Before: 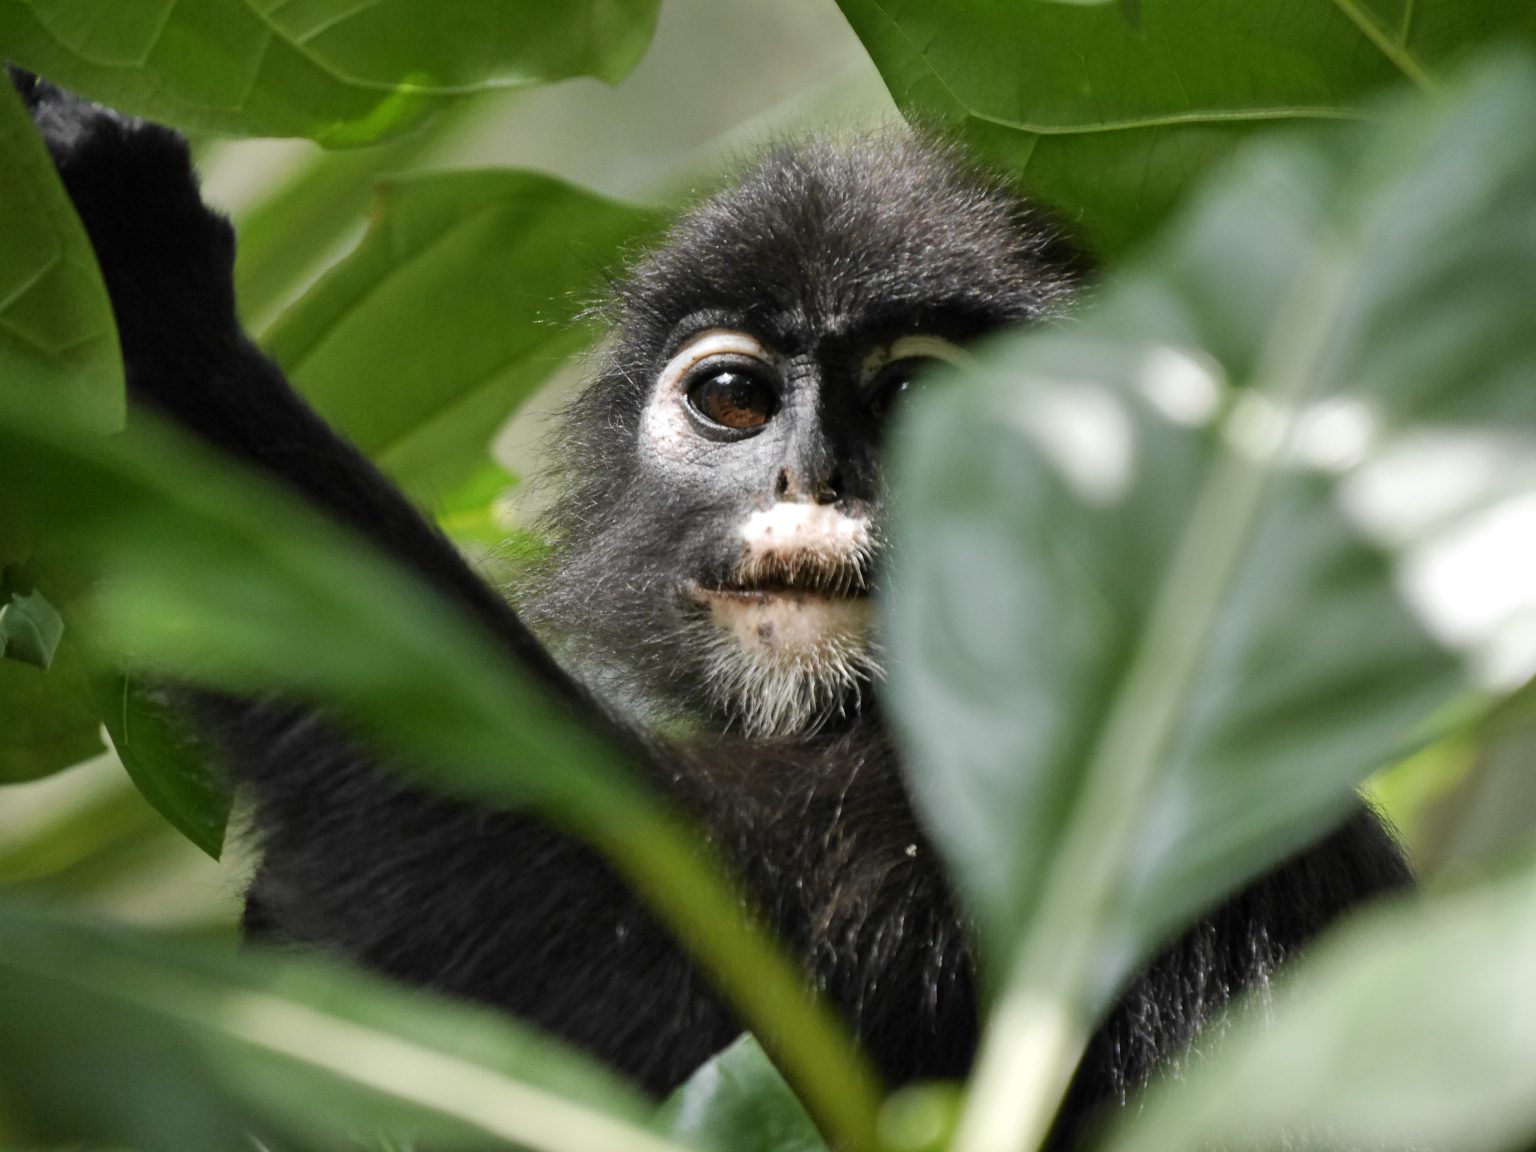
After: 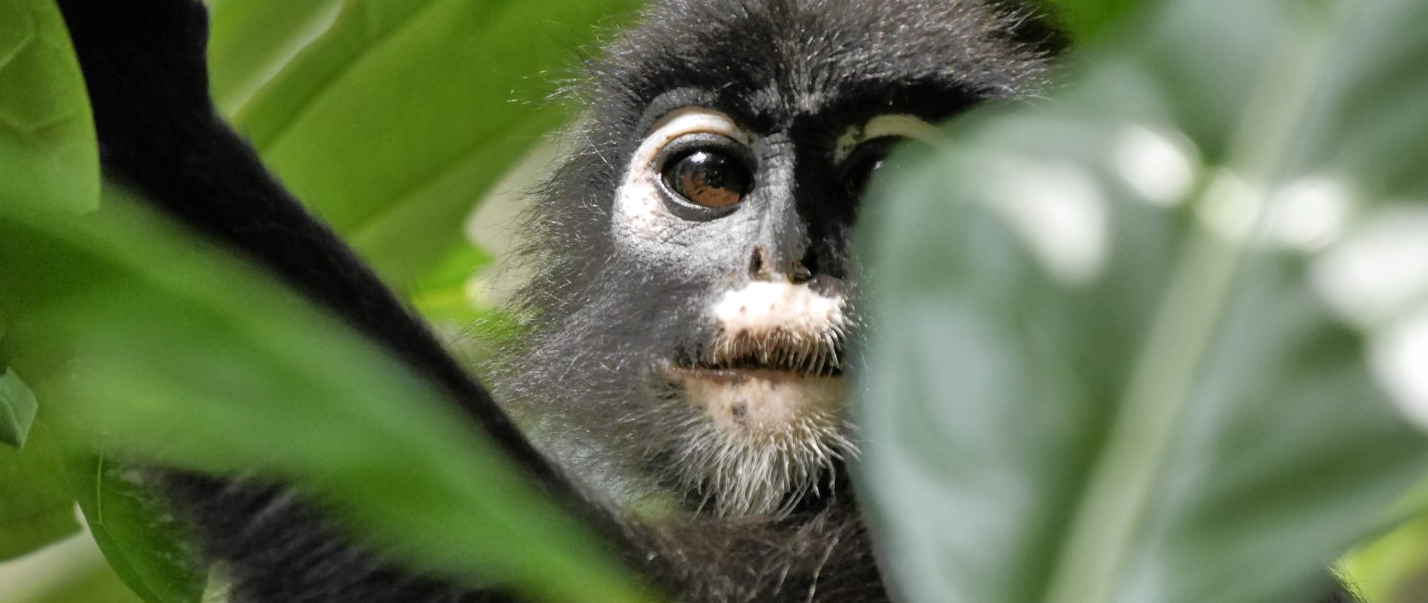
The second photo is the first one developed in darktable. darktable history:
crop: left 1.744%, top 19.225%, right 5.069%, bottom 28.357%
tone equalizer: -8 EV -0.528 EV, -7 EV -0.319 EV, -6 EV -0.083 EV, -5 EV 0.413 EV, -4 EV 0.985 EV, -3 EV 0.791 EV, -2 EV -0.01 EV, -1 EV 0.14 EV, +0 EV -0.012 EV, smoothing 1
